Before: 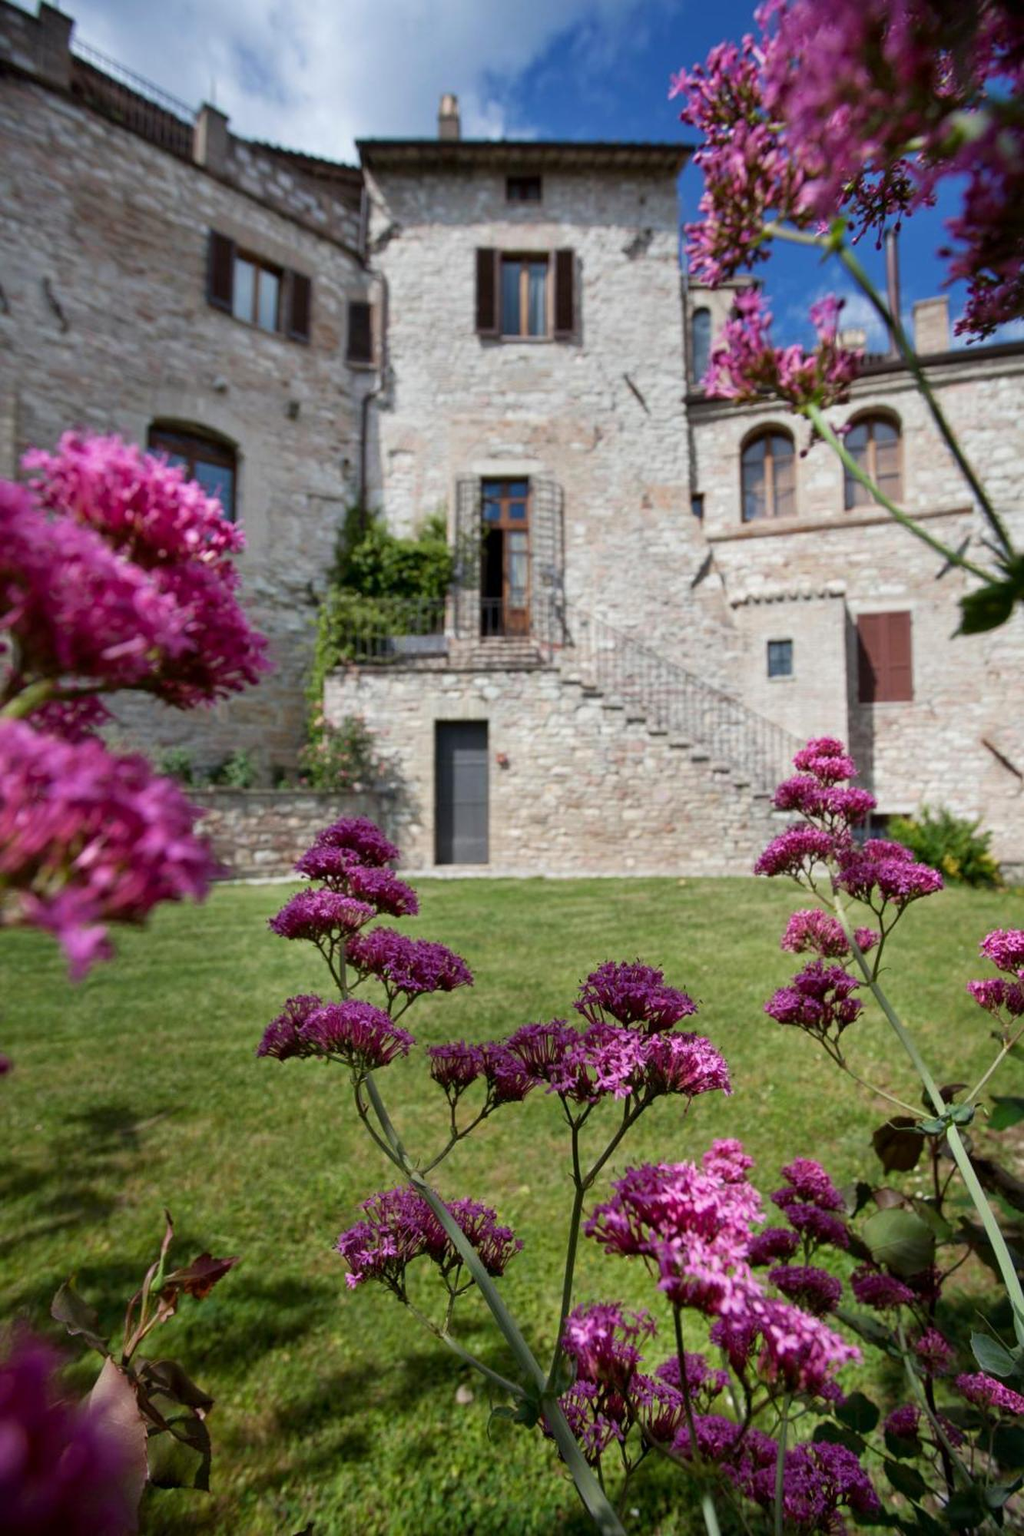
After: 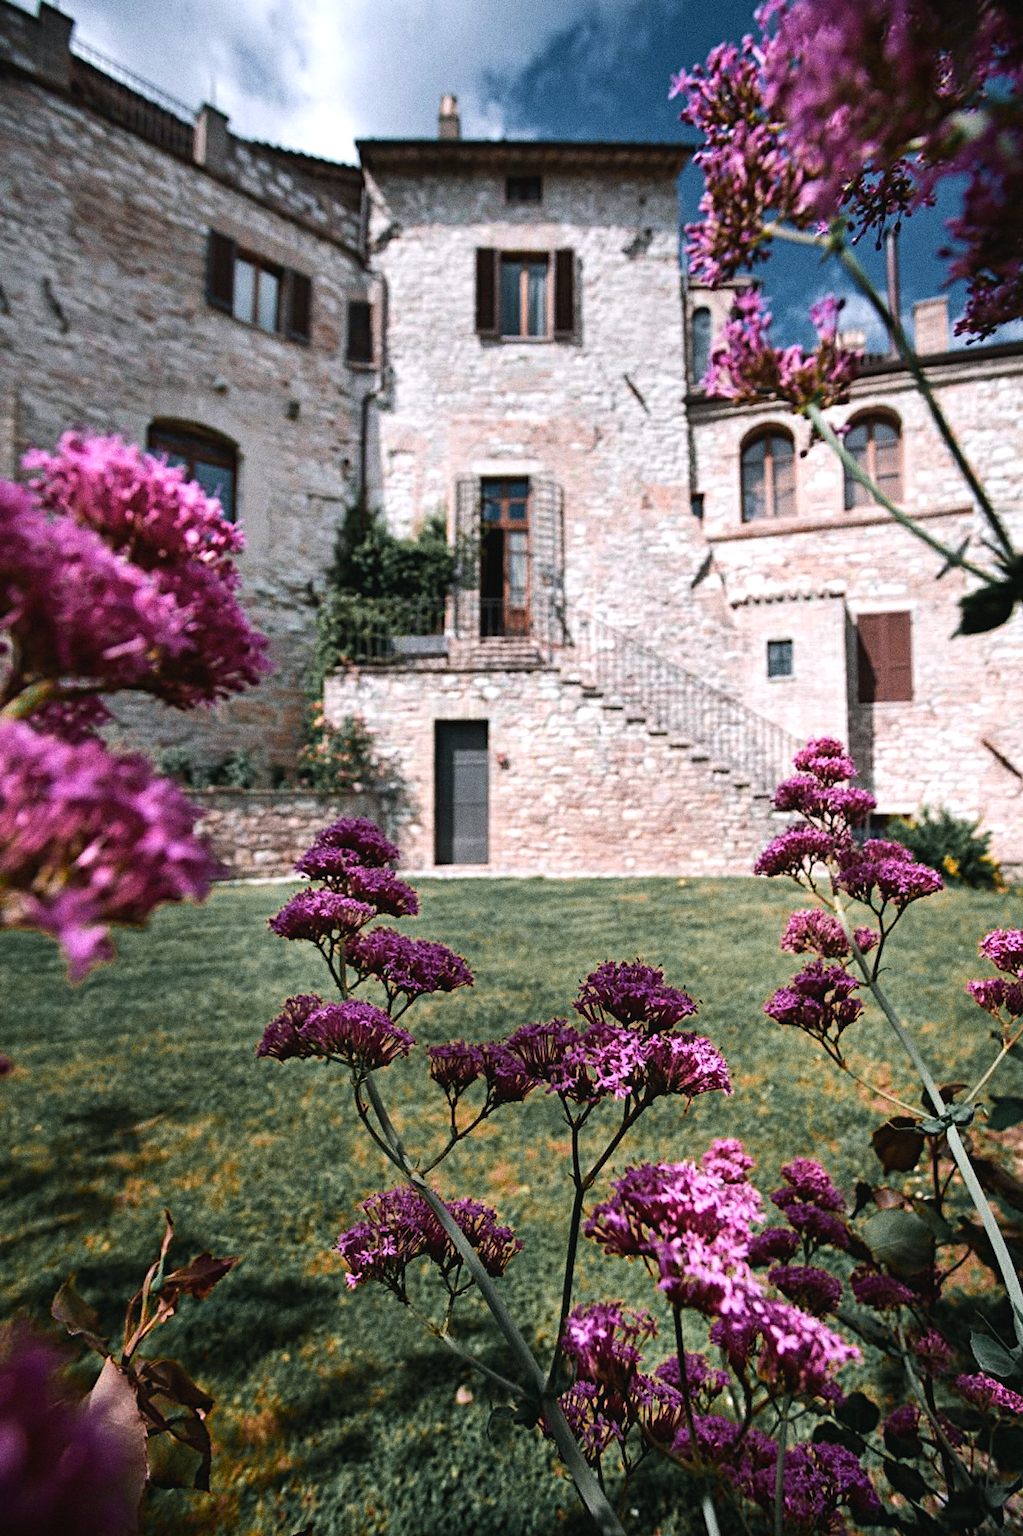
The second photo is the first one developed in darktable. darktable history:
diffuse or sharpen "_builtin_sharpen demosaicing | AA filter": edge sensitivity 1, 1st order anisotropy 100%, 2nd order anisotropy 100%, 3rd order anisotropy 100%, 4th order anisotropy 100%, 1st order speed -25%, 2nd order speed -25%, 3rd order speed -25%, 4th order speed -25%
grain "silver grain": coarseness 0.09 ISO, strength 40%
color equalizer "japanese film stock": saturation › orange 1.18, saturation › yellow 0.72, saturation › cyan 0.95, saturation › blue 0.838, hue › orange -18.53, hue › yellow 20.48, hue › green -0.98, brightness › orange 1.06, brightness › yellow 0.737, brightness › cyan 0.938, brightness › blue 0.894, node placement 8°
rgb primaries "nice": tint hue -2.48°, red hue -0.024, green purity 1.08, blue hue -0.112, blue purity 1.17
contrast equalizer: octaves 7, y [[0.6 ×6], [0.55 ×6], [0 ×6], [0 ×6], [0 ×6]], mix -0.1
color balance rgb "japanese film stock": shadows lift › chroma 2%, shadows lift › hue 135.47°, highlights gain › chroma 2%, highlights gain › hue 291.01°, global offset › luminance 0.5%, perceptual saturation grading › global saturation -10.8%, perceptual saturation grading › highlights -26.83%, perceptual saturation grading › shadows 21.25%, perceptual brilliance grading › highlights 17.77%, perceptual brilliance grading › mid-tones 31.71%, perceptual brilliance grading › shadows -31.01%, global vibrance 24.91%
